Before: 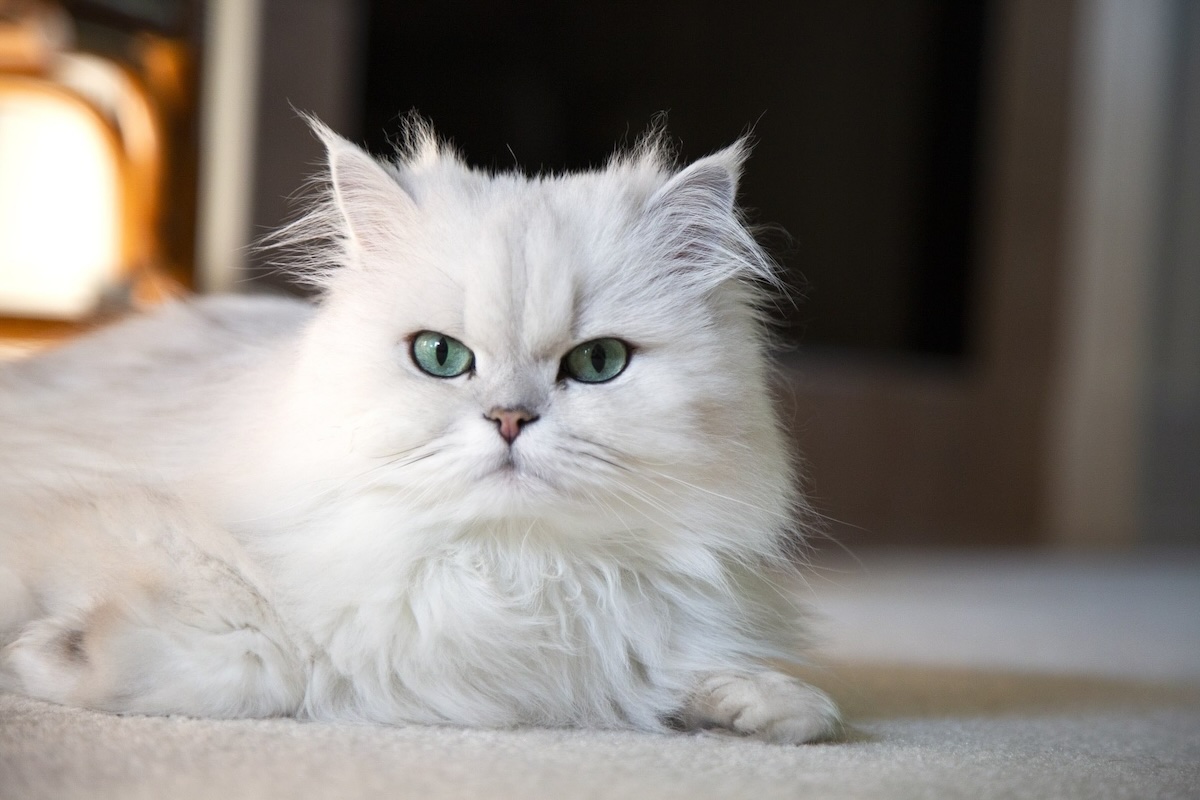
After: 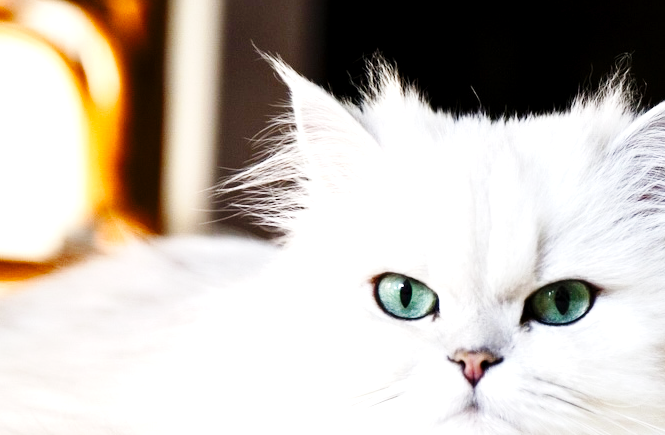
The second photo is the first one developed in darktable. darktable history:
crop and rotate: left 3.057%, top 7.409%, right 41.488%, bottom 38.107%
color balance rgb: global offset › luminance -0.504%, perceptual saturation grading › global saturation 9.512%, perceptual saturation grading › highlights -13.25%, perceptual saturation grading › mid-tones 14.831%, perceptual saturation grading › shadows 23.326%, perceptual brilliance grading › highlights 16.137%, perceptual brilliance grading › shadows -13.67%, saturation formula JzAzBz (2021)
exposure: exposure 0.293 EV, compensate highlight preservation false
base curve: curves: ch0 [(0, 0) (0.036, 0.025) (0.121, 0.166) (0.206, 0.329) (0.605, 0.79) (1, 1)], preserve colors none
